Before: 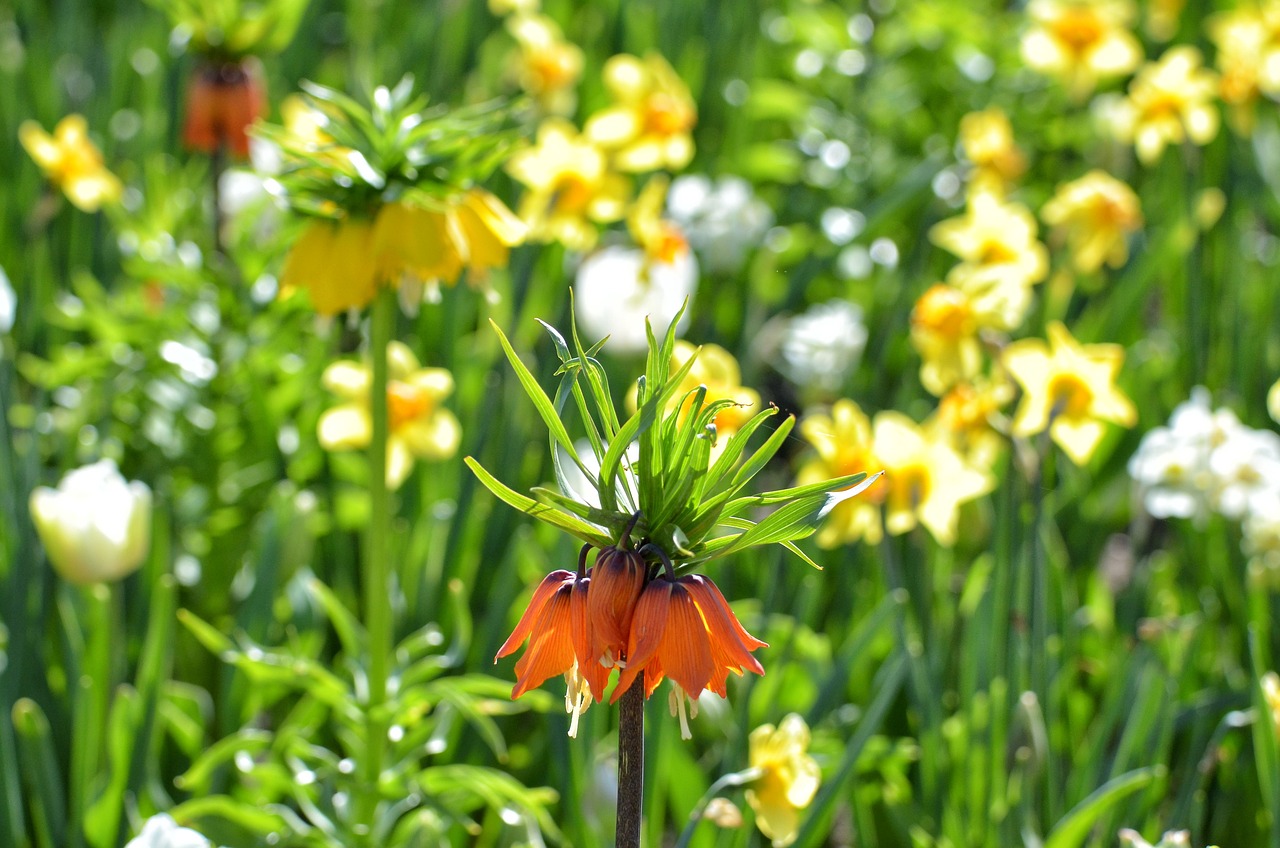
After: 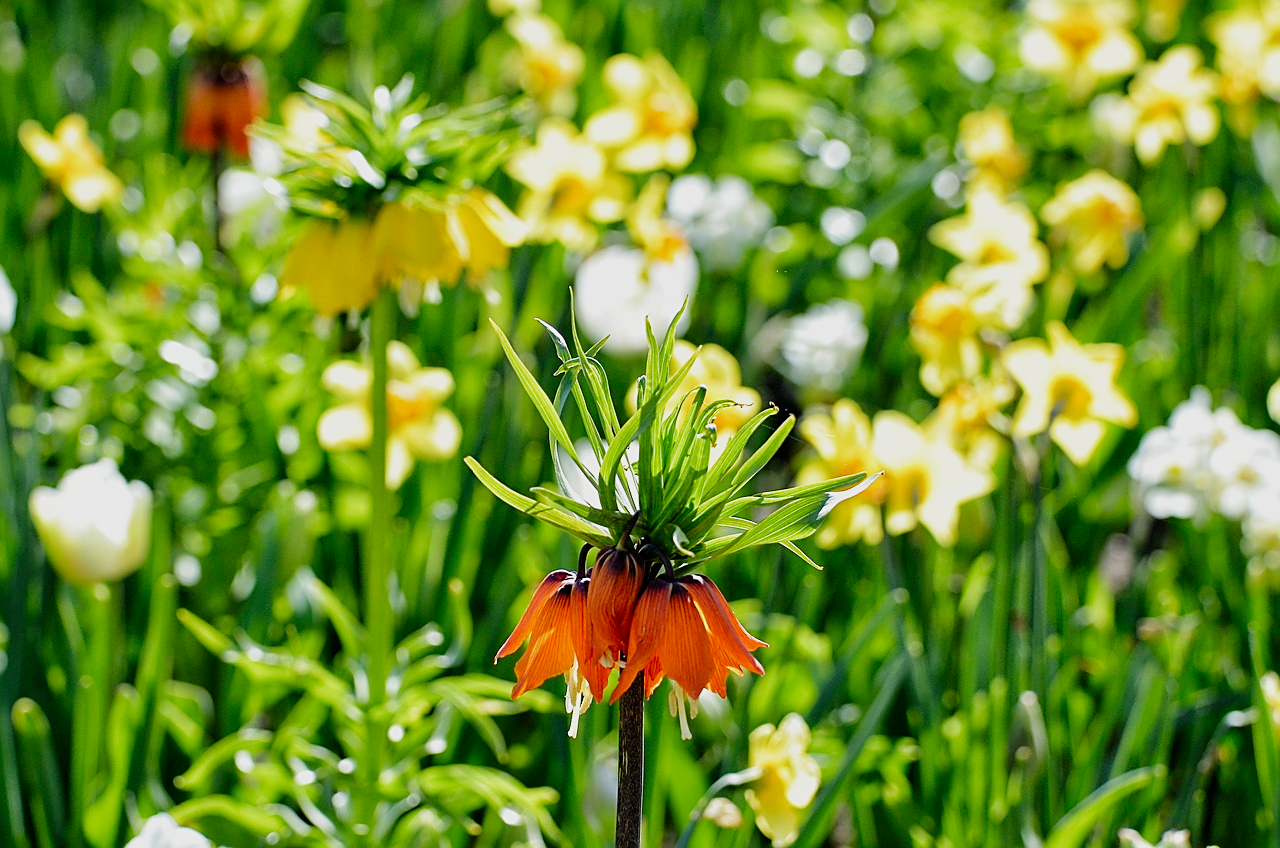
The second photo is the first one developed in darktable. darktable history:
sharpen: on, module defaults
filmic rgb: black relative exposure -7.65 EV, white relative exposure 4.56 EV, hardness 3.61, contrast 1.26, add noise in highlights 0.001, preserve chrominance no, color science v3 (2019), use custom middle-gray values true, contrast in highlights soft
